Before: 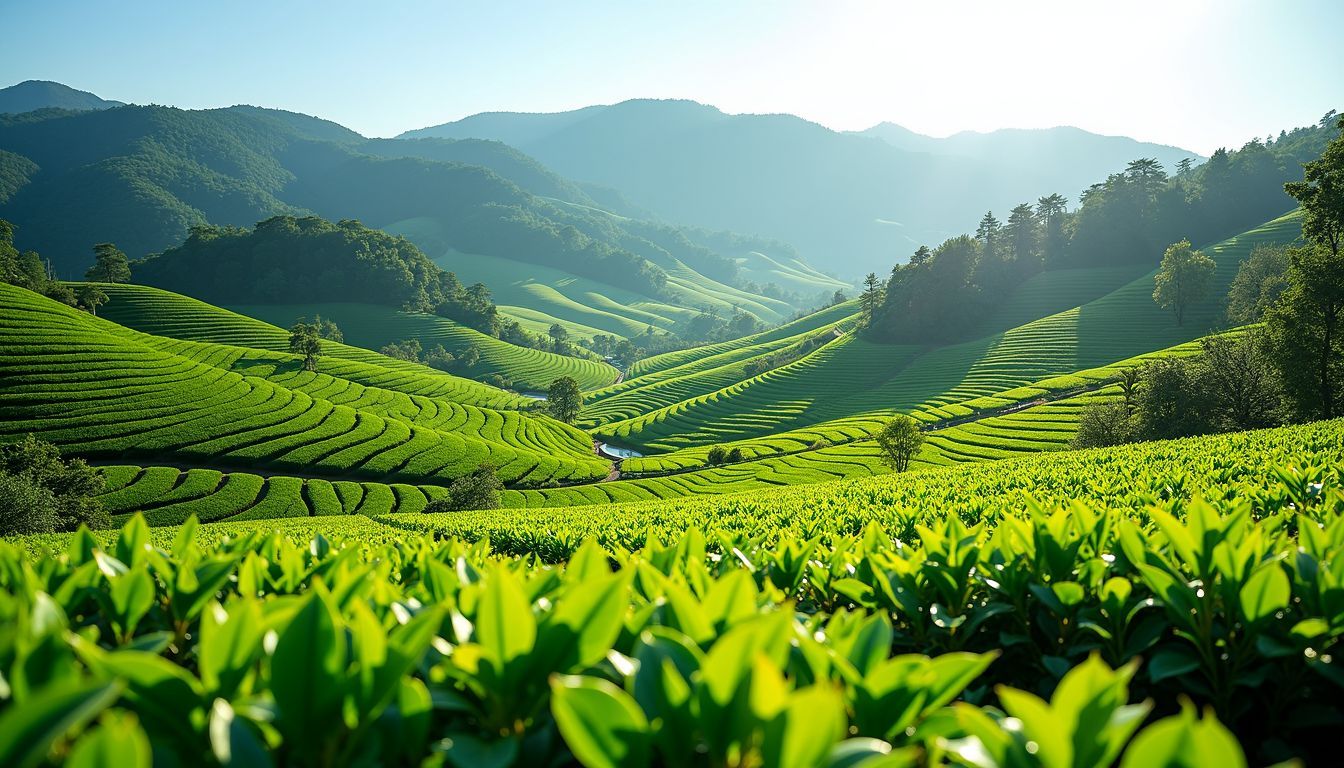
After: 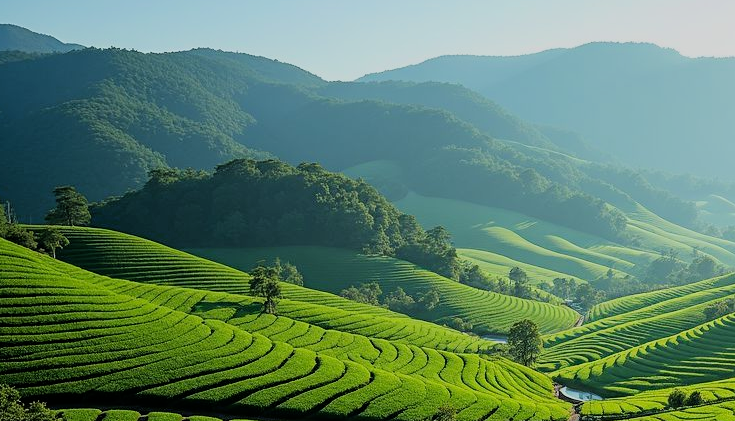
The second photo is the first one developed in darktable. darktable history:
filmic rgb: black relative exposure -7.65 EV, white relative exposure 4.56 EV, hardness 3.61, color science v6 (2022)
tone equalizer: on, module defaults
white balance: emerald 1
crop and rotate: left 3.047%, top 7.509%, right 42.236%, bottom 37.598%
